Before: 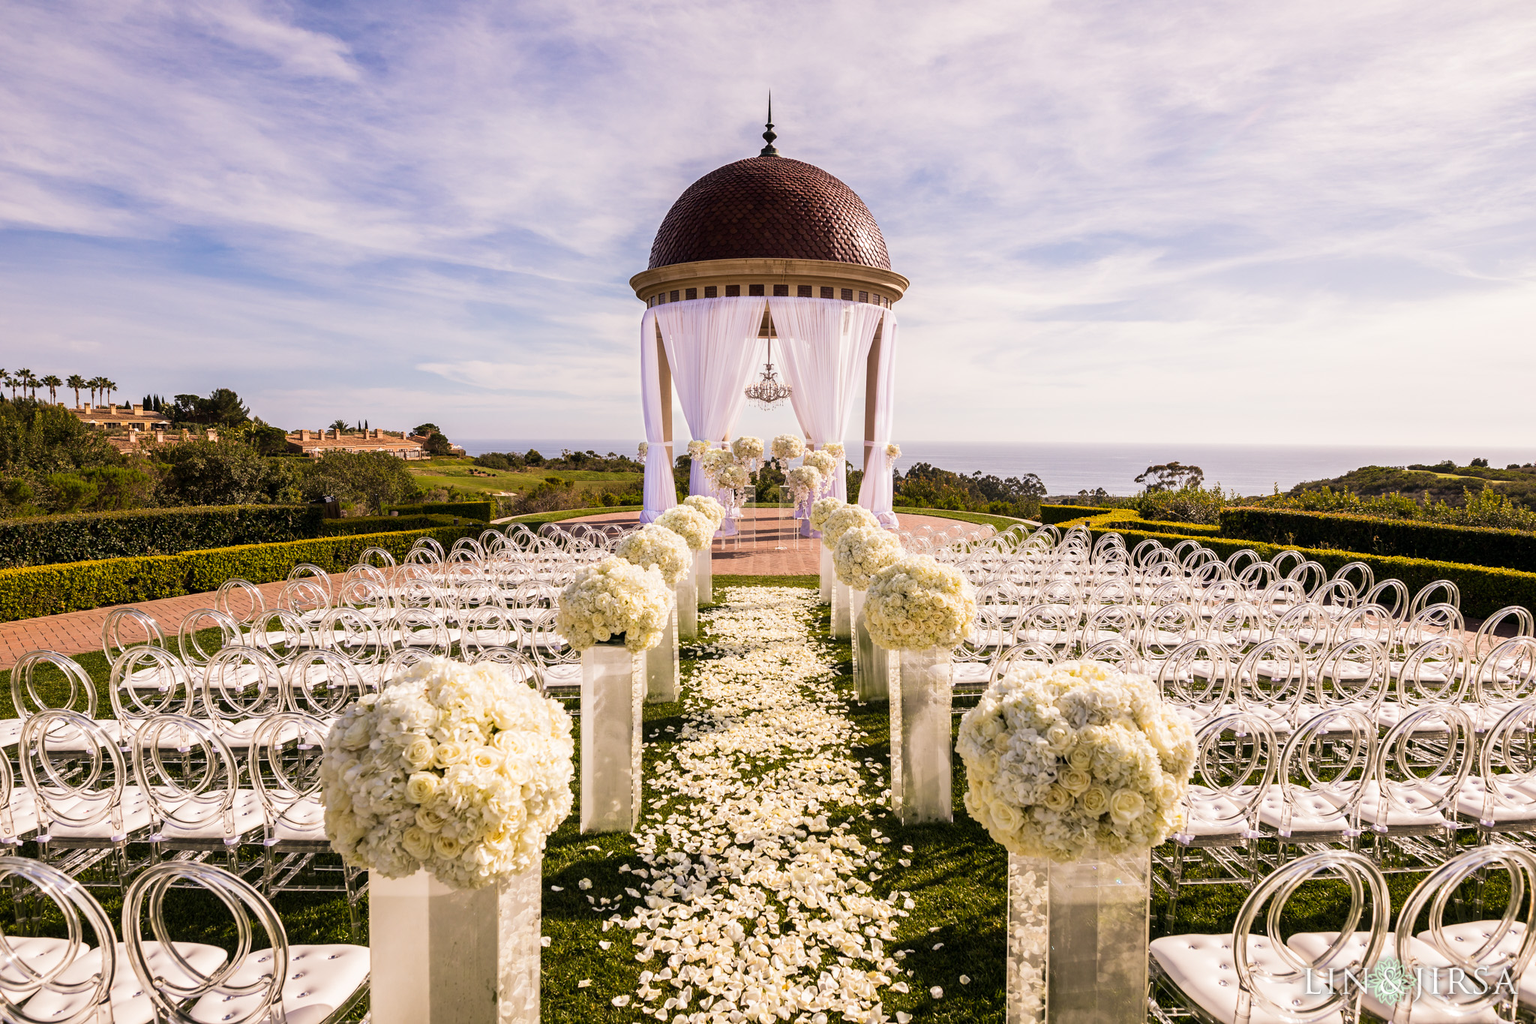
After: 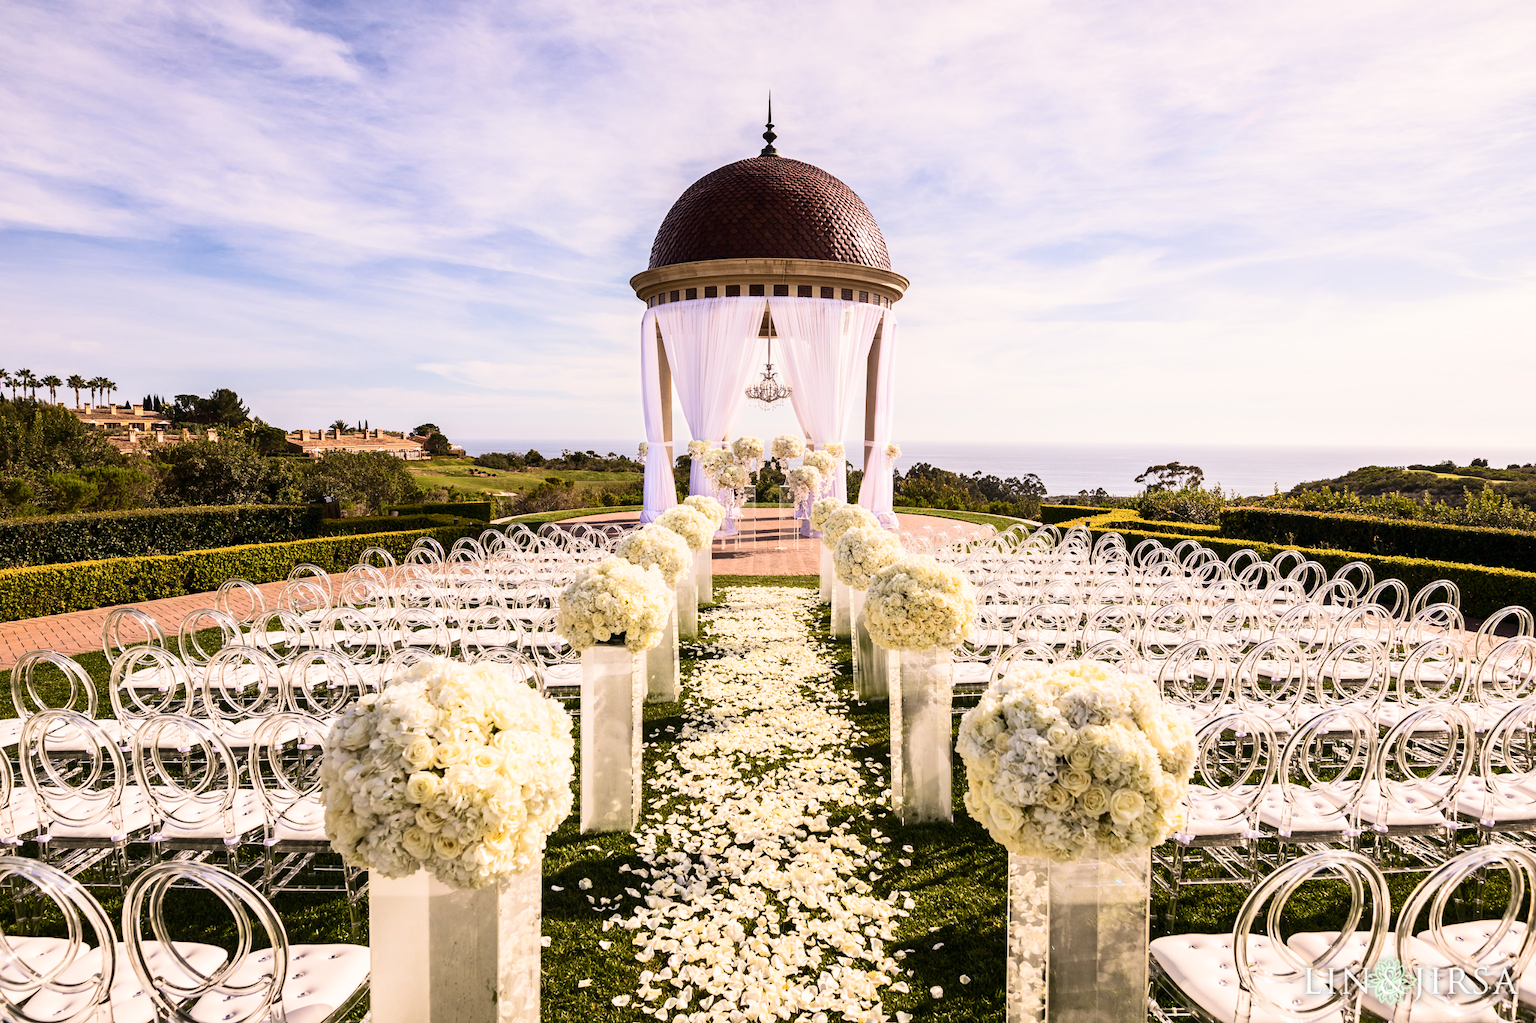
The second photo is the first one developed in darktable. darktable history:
contrast brightness saturation: contrast 0.238, brightness 0.089
